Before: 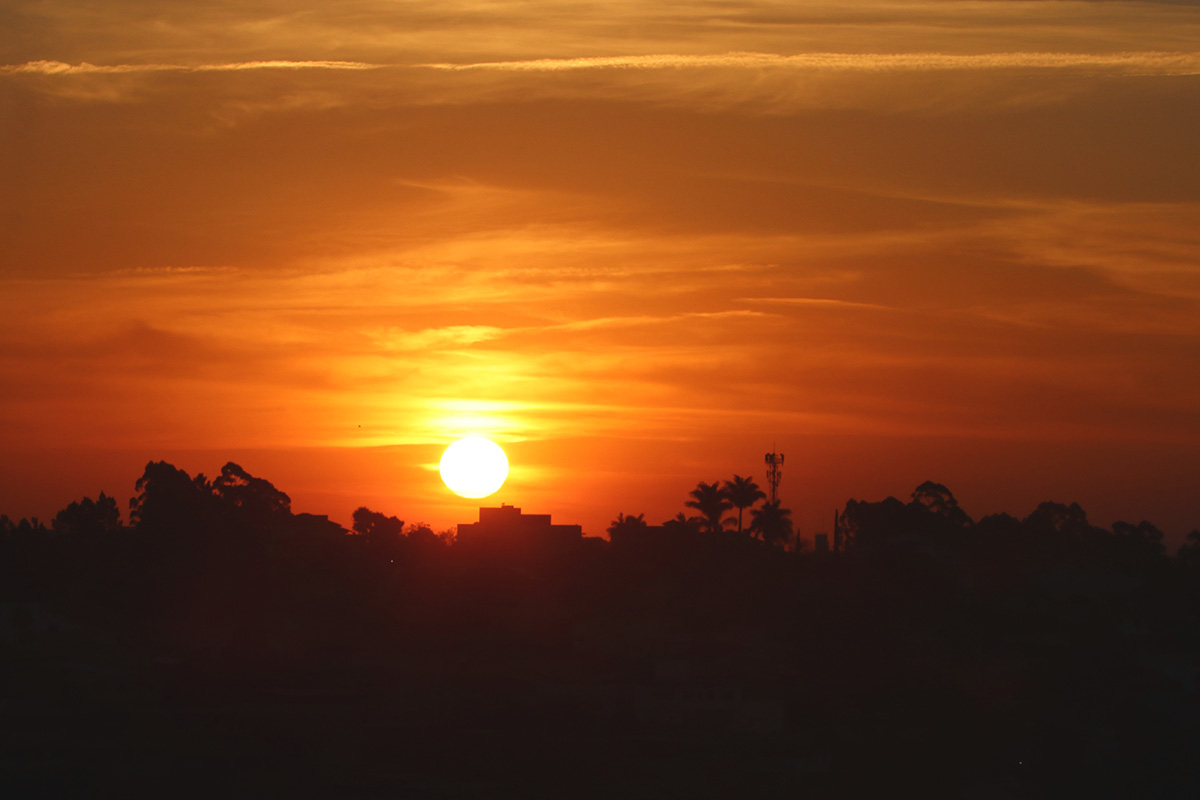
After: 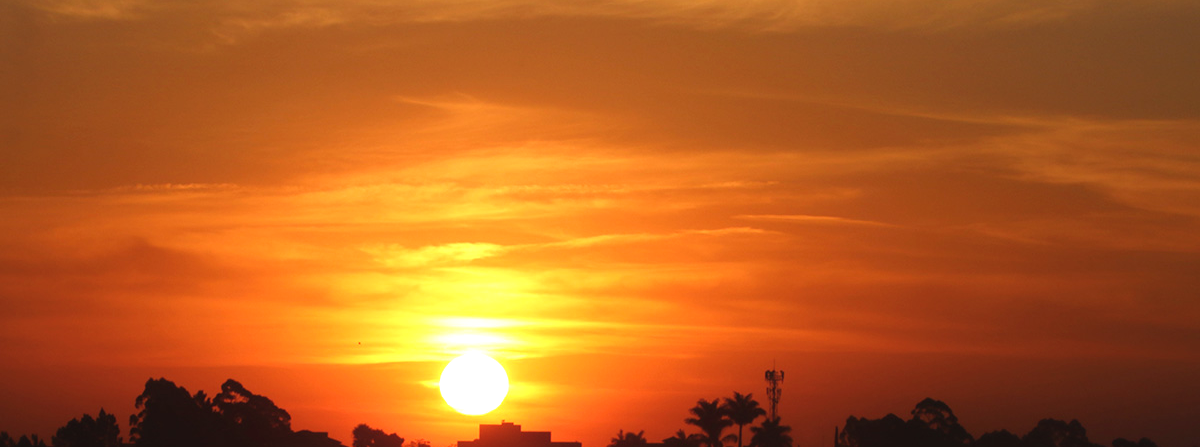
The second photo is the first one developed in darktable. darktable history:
crop and rotate: top 10.496%, bottom 33.627%
tone equalizer: -8 EV -0.446 EV, -7 EV -0.369 EV, -6 EV -0.347 EV, -5 EV -0.26 EV, -3 EV 0.224 EV, -2 EV 0.336 EV, -1 EV 0.414 EV, +0 EV 0.418 EV
